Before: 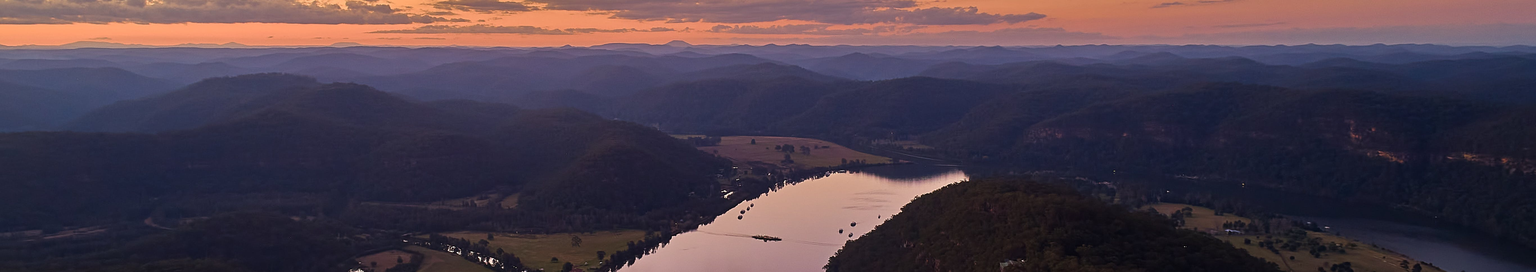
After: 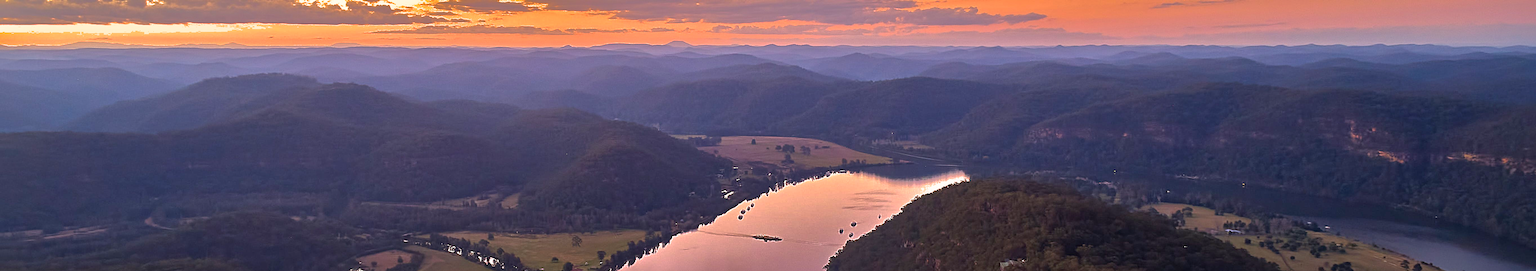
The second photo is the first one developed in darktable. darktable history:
shadows and highlights: shadows 37.92, highlights -73.92
exposure: black level correction 0.001, exposure 1.051 EV, compensate highlight preservation false
